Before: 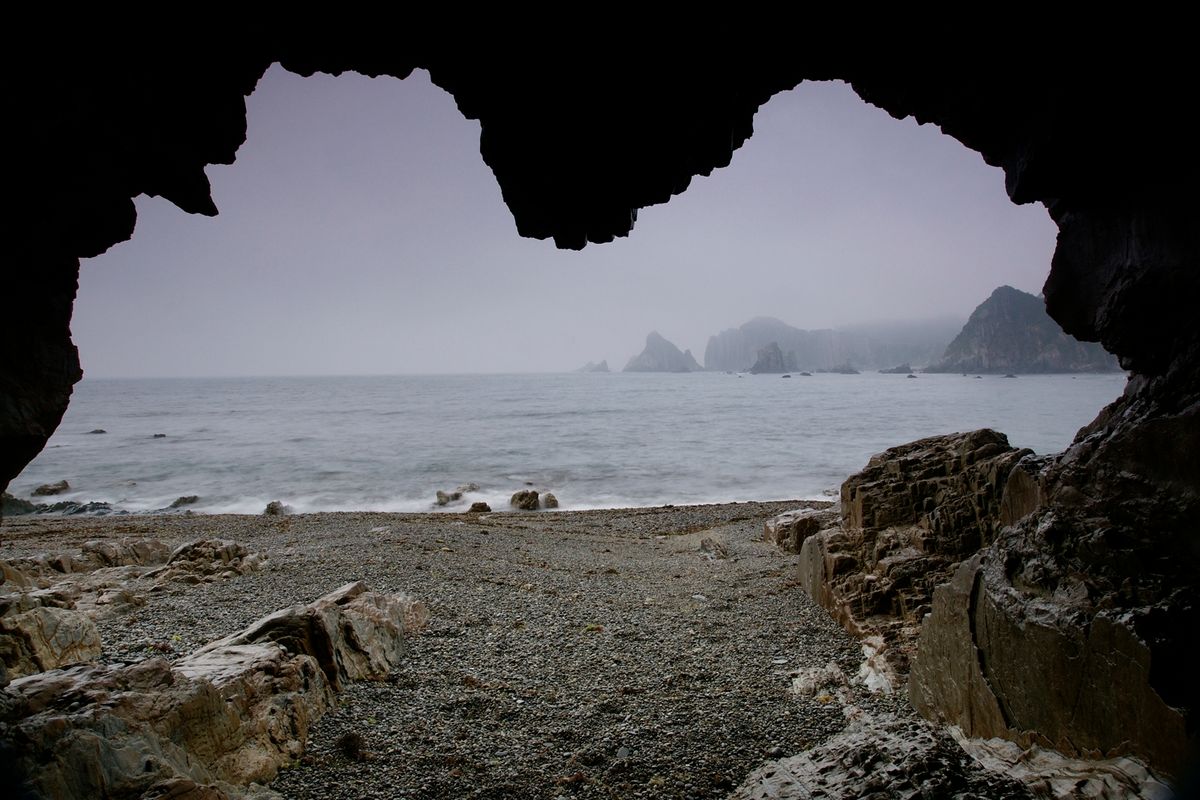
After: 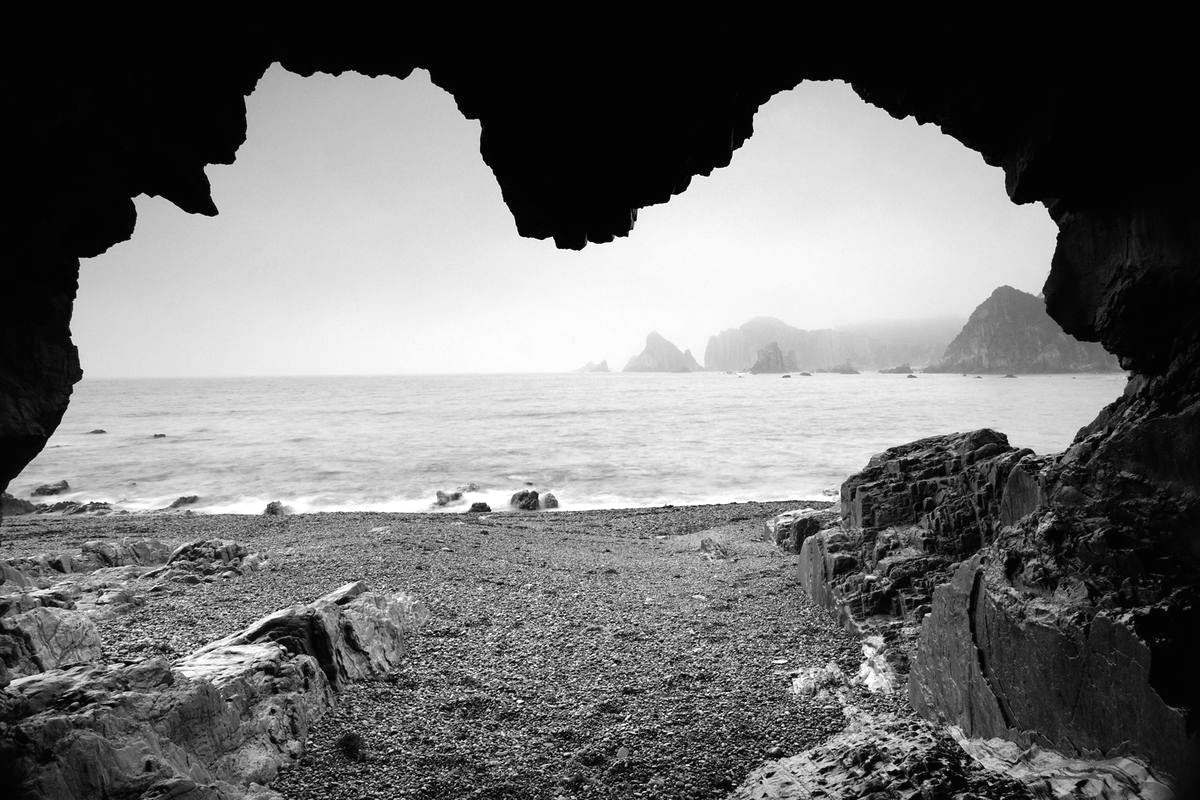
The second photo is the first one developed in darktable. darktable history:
exposure: black level correction 0, exposure 1.1 EV, compensate highlight preservation false
monochrome: on, module defaults
